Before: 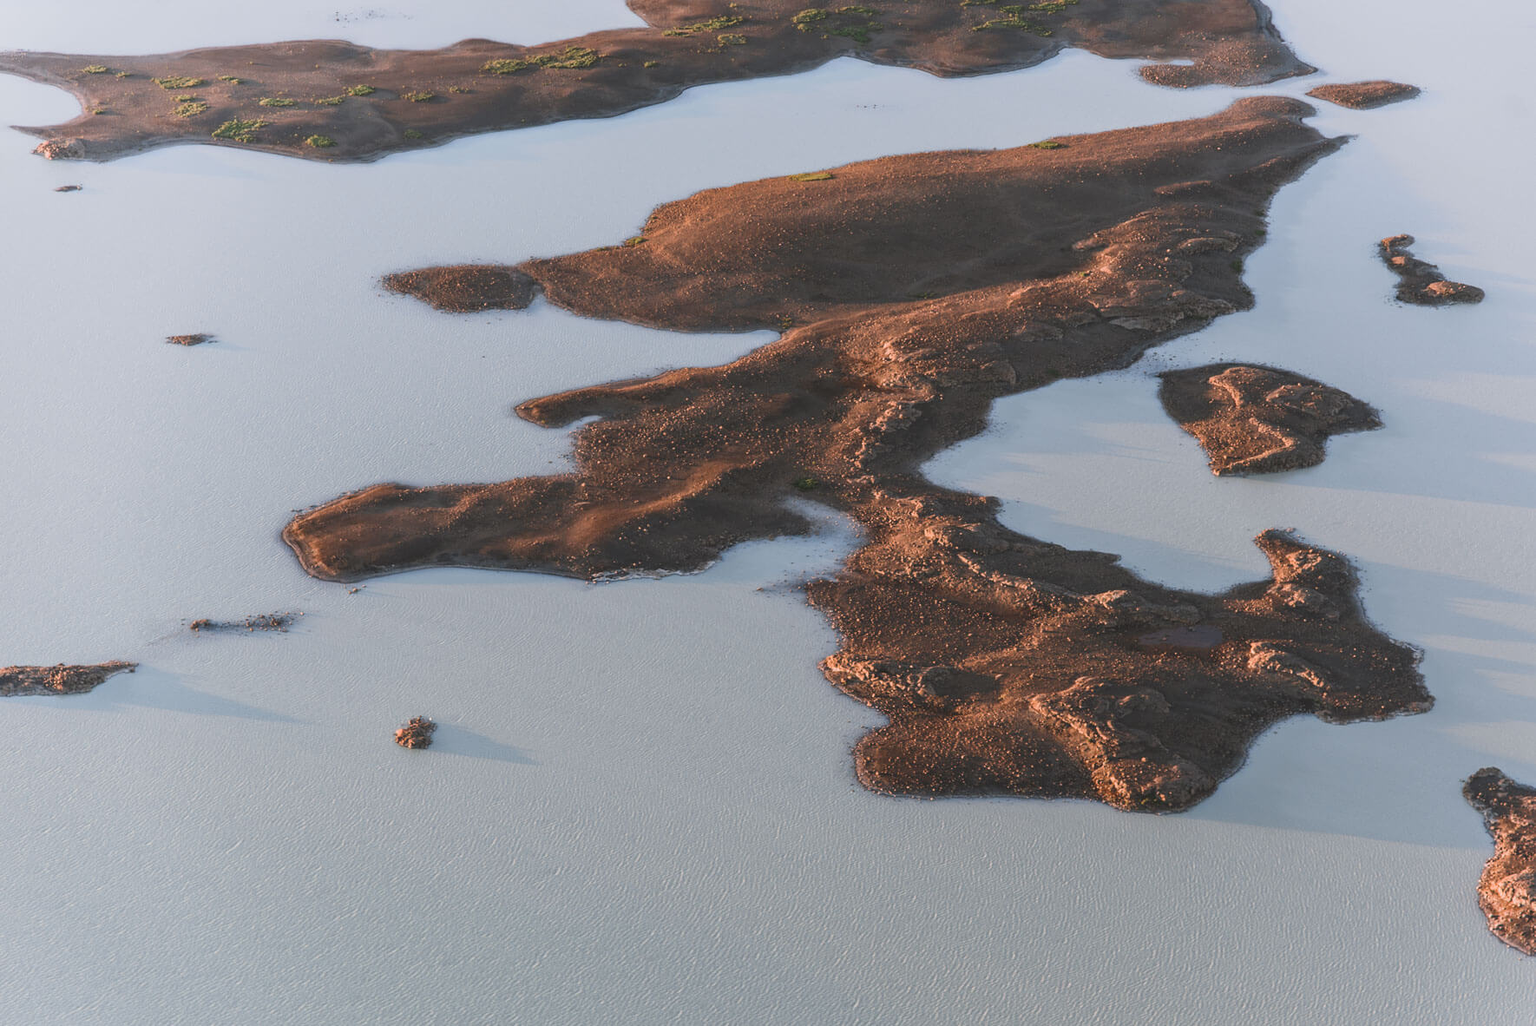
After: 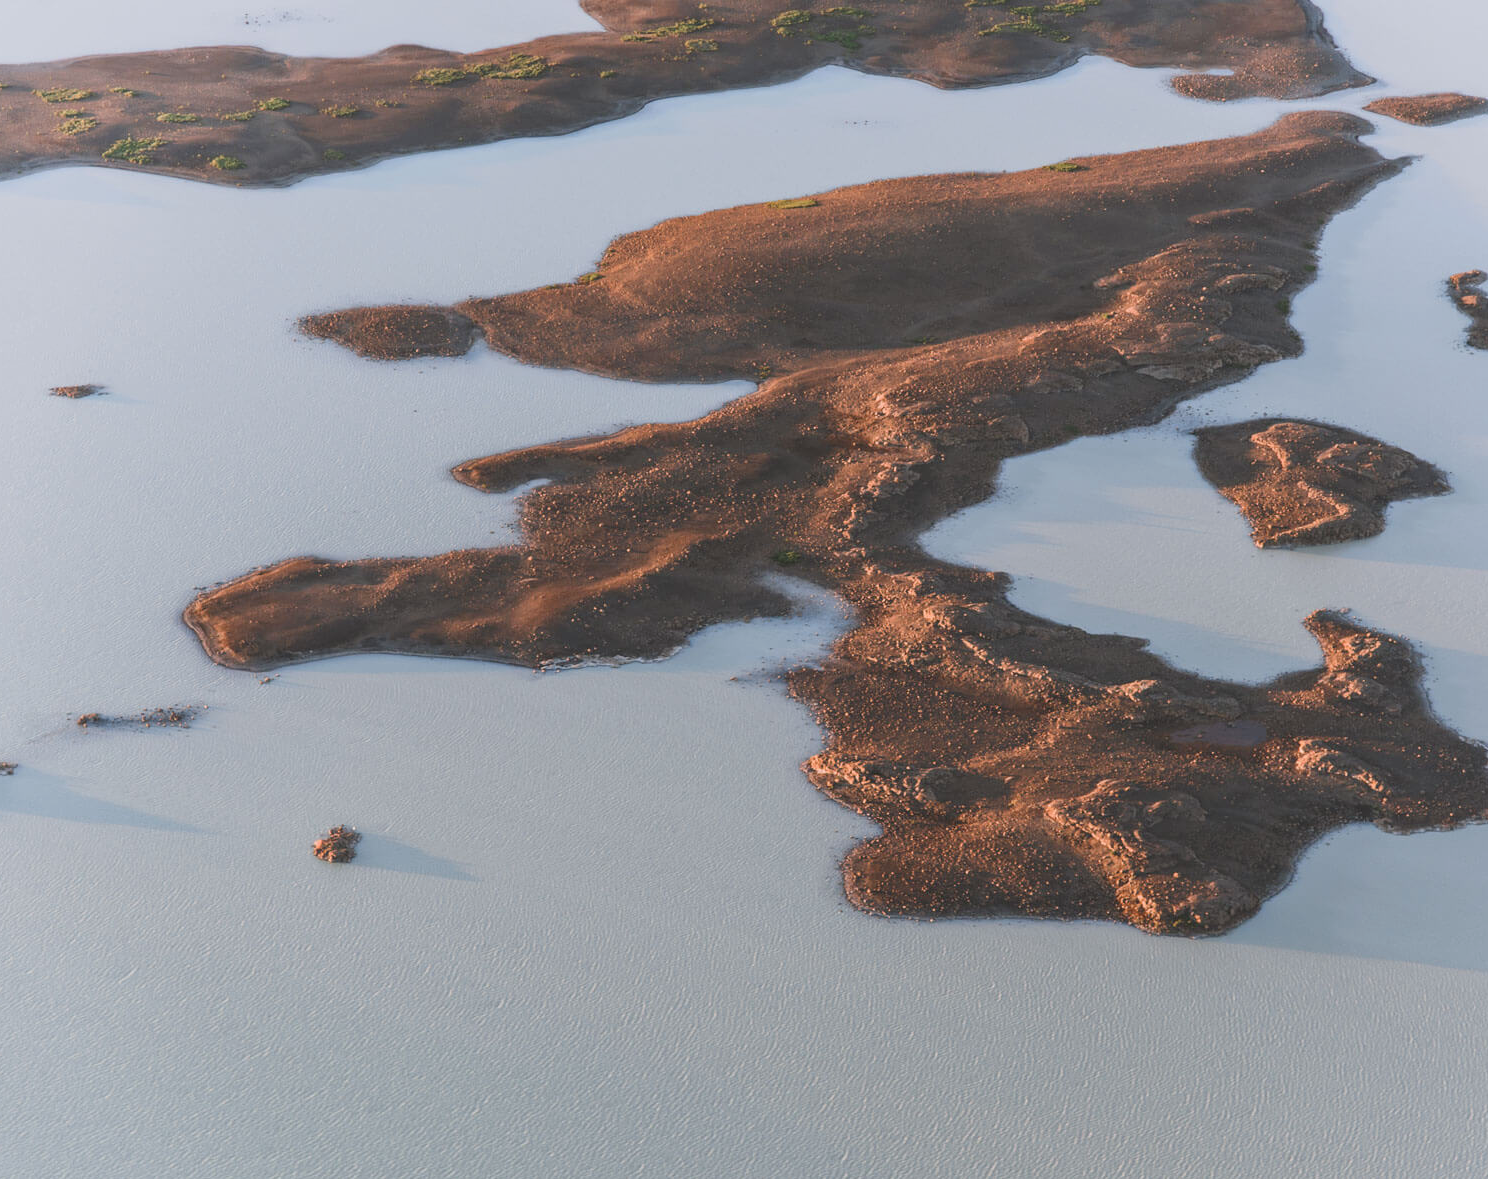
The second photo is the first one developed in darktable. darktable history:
crop: left 8.026%, right 7.374%
color balance rgb: contrast -10%
exposure: exposure 0.2 EV, compensate highlight preservation false
